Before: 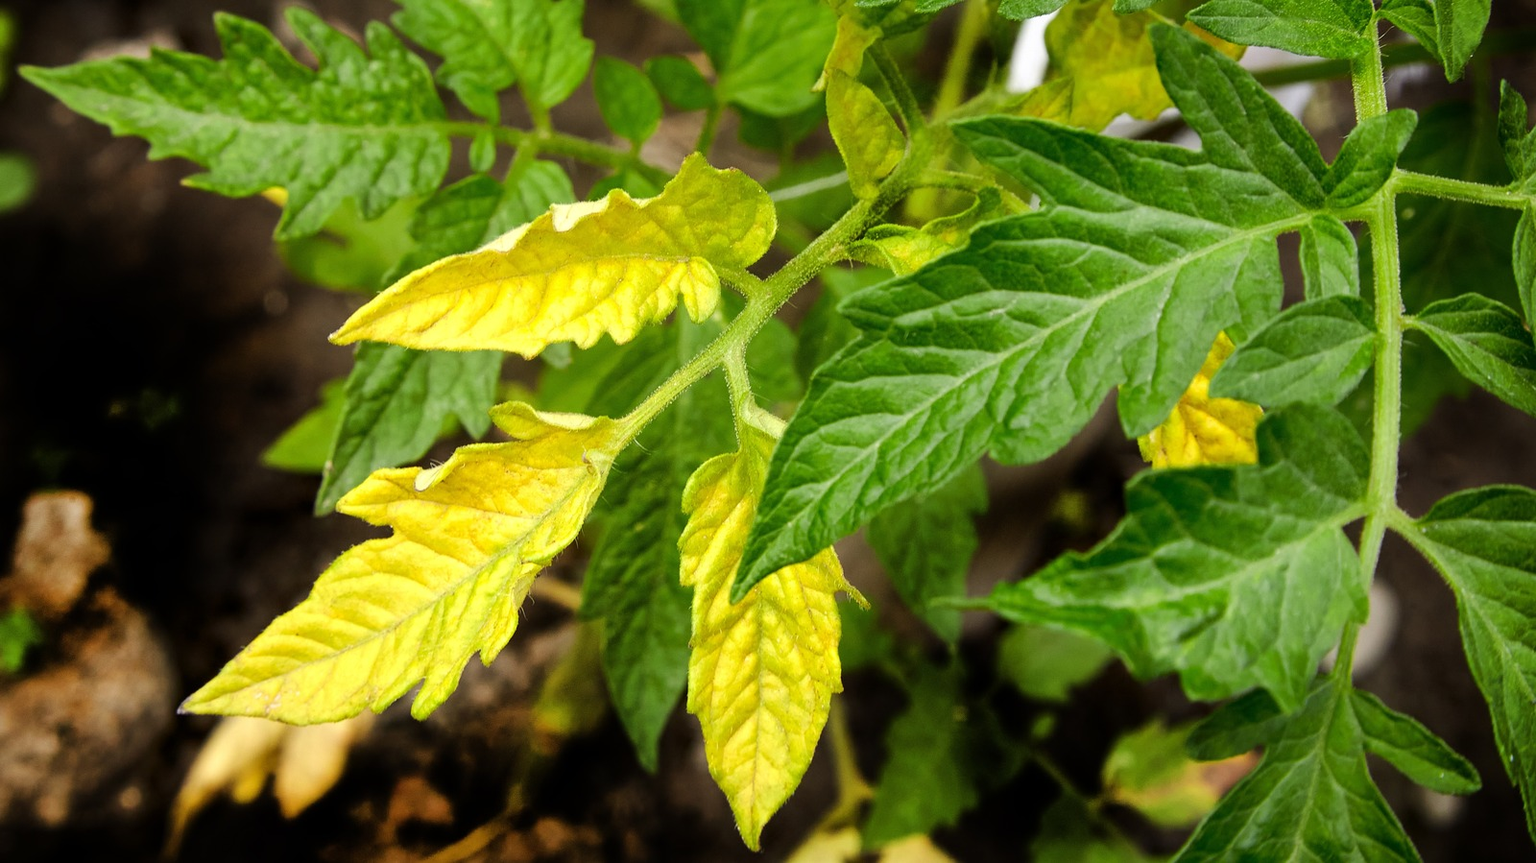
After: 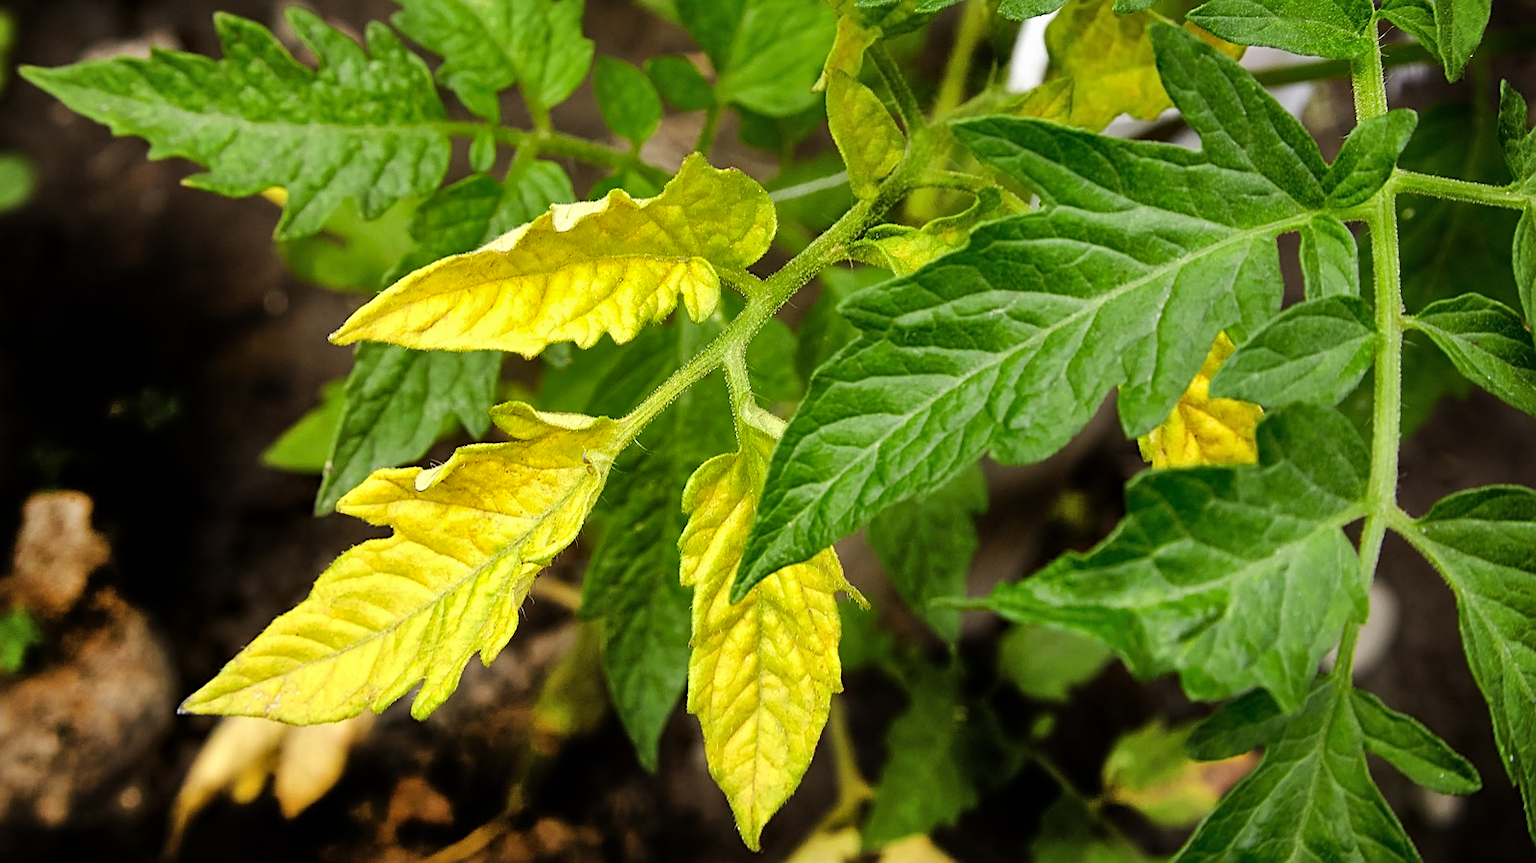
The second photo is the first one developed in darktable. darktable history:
shadows and highlights: shadows 20.91, highlights -82.73, soften with gaussian
sharpen: on, module defaults
